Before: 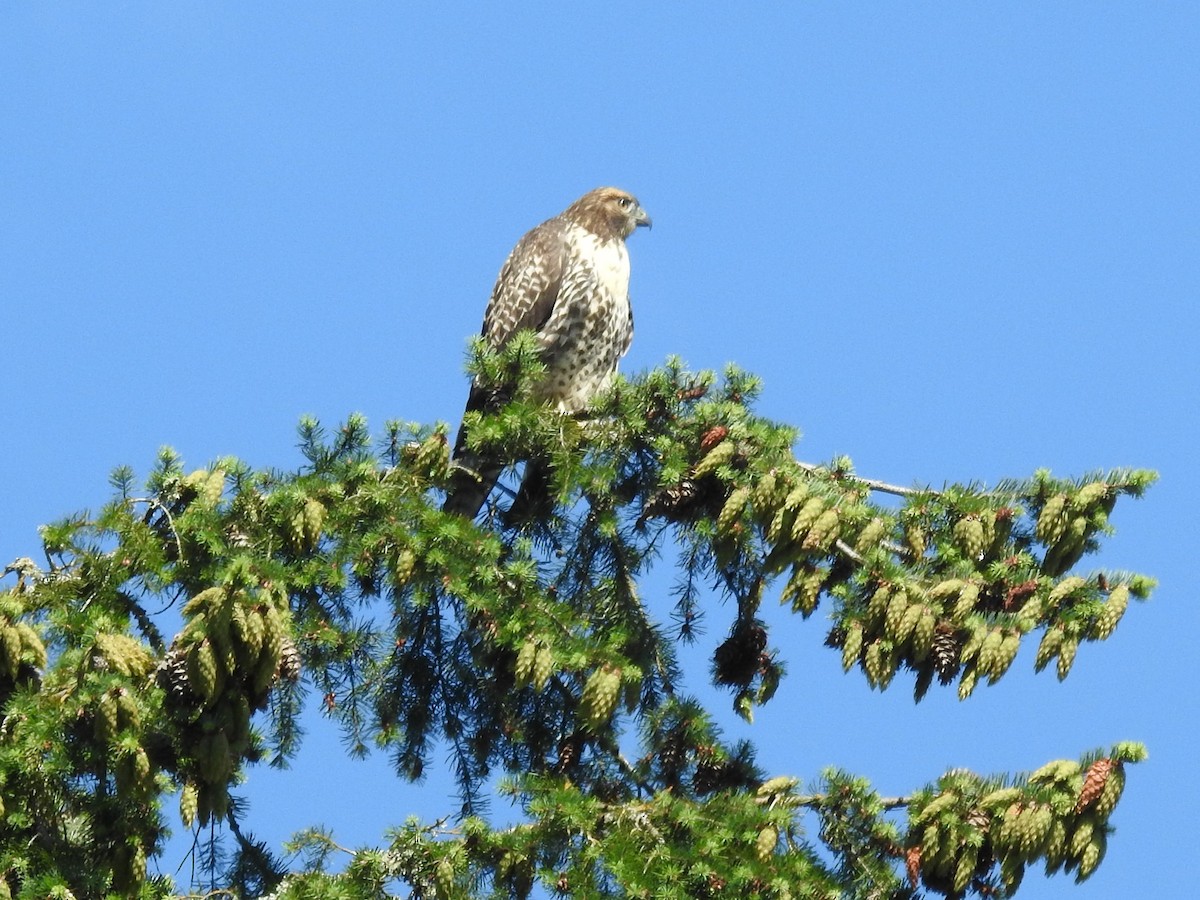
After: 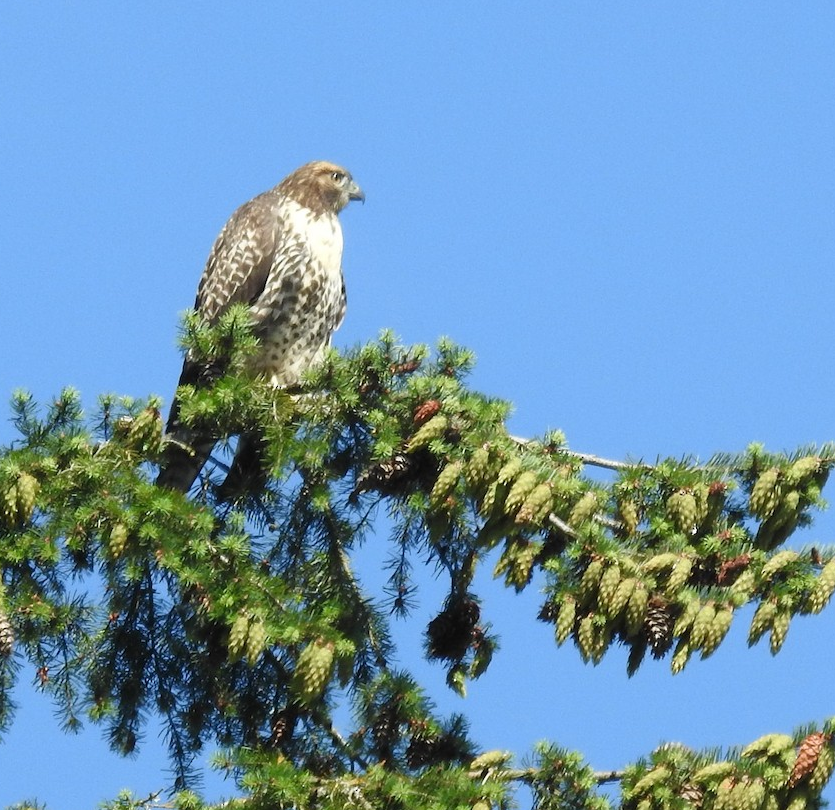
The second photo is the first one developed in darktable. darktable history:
crop and rotate: left 23.994%, top 2.896%, right 6.421%, bottom 7.064%
